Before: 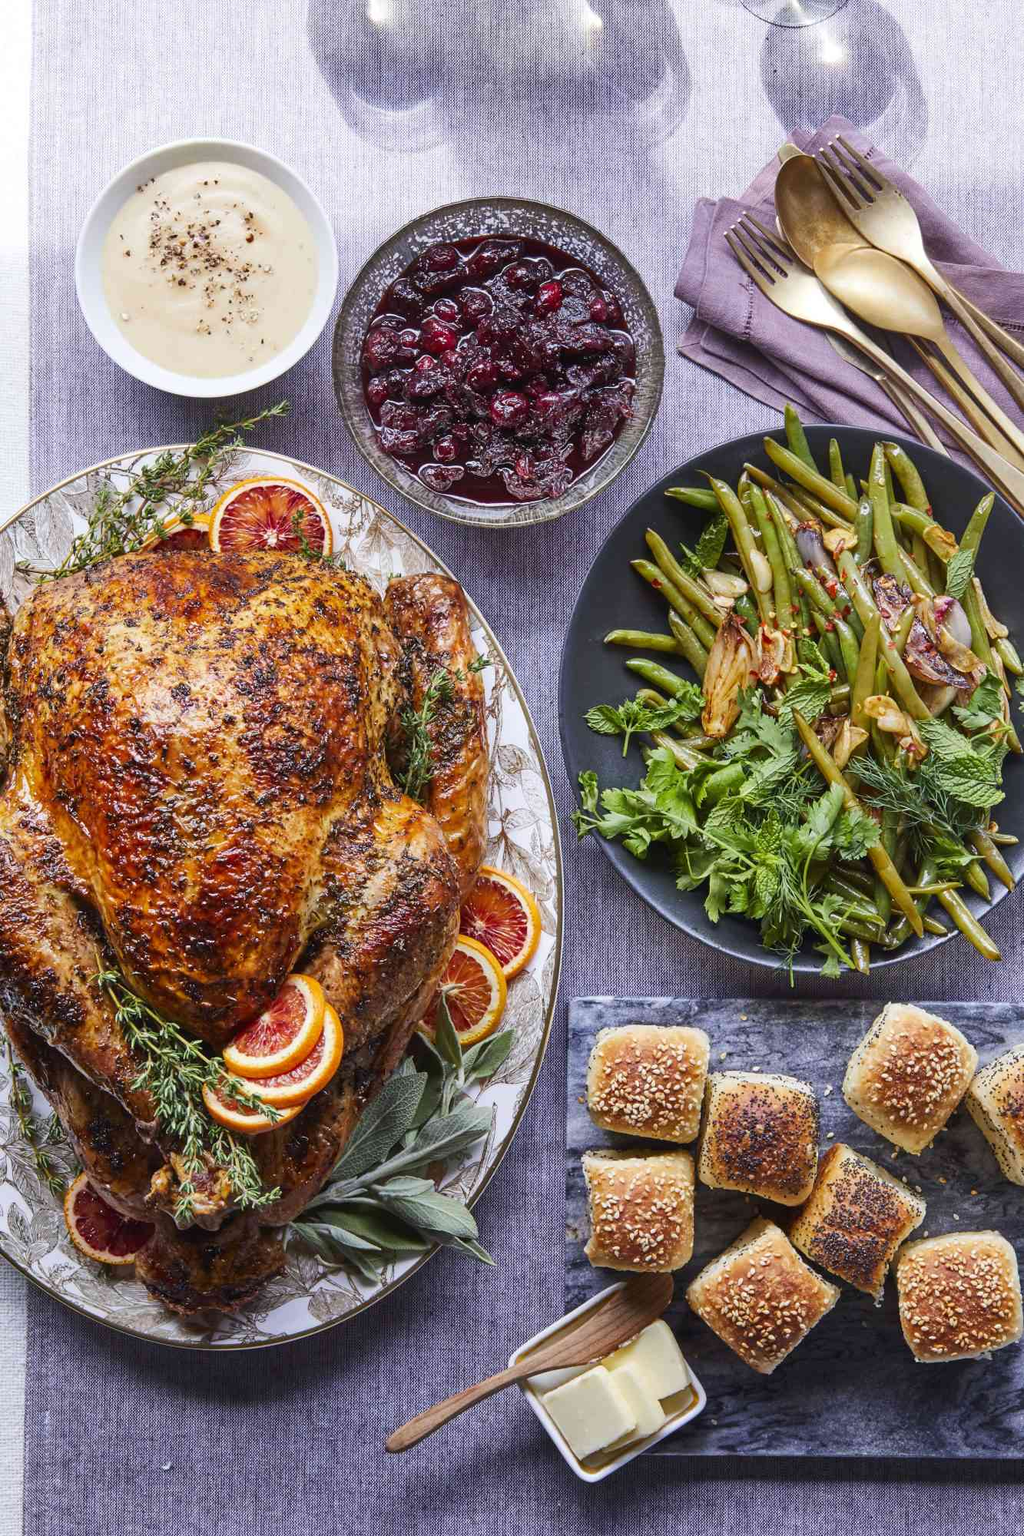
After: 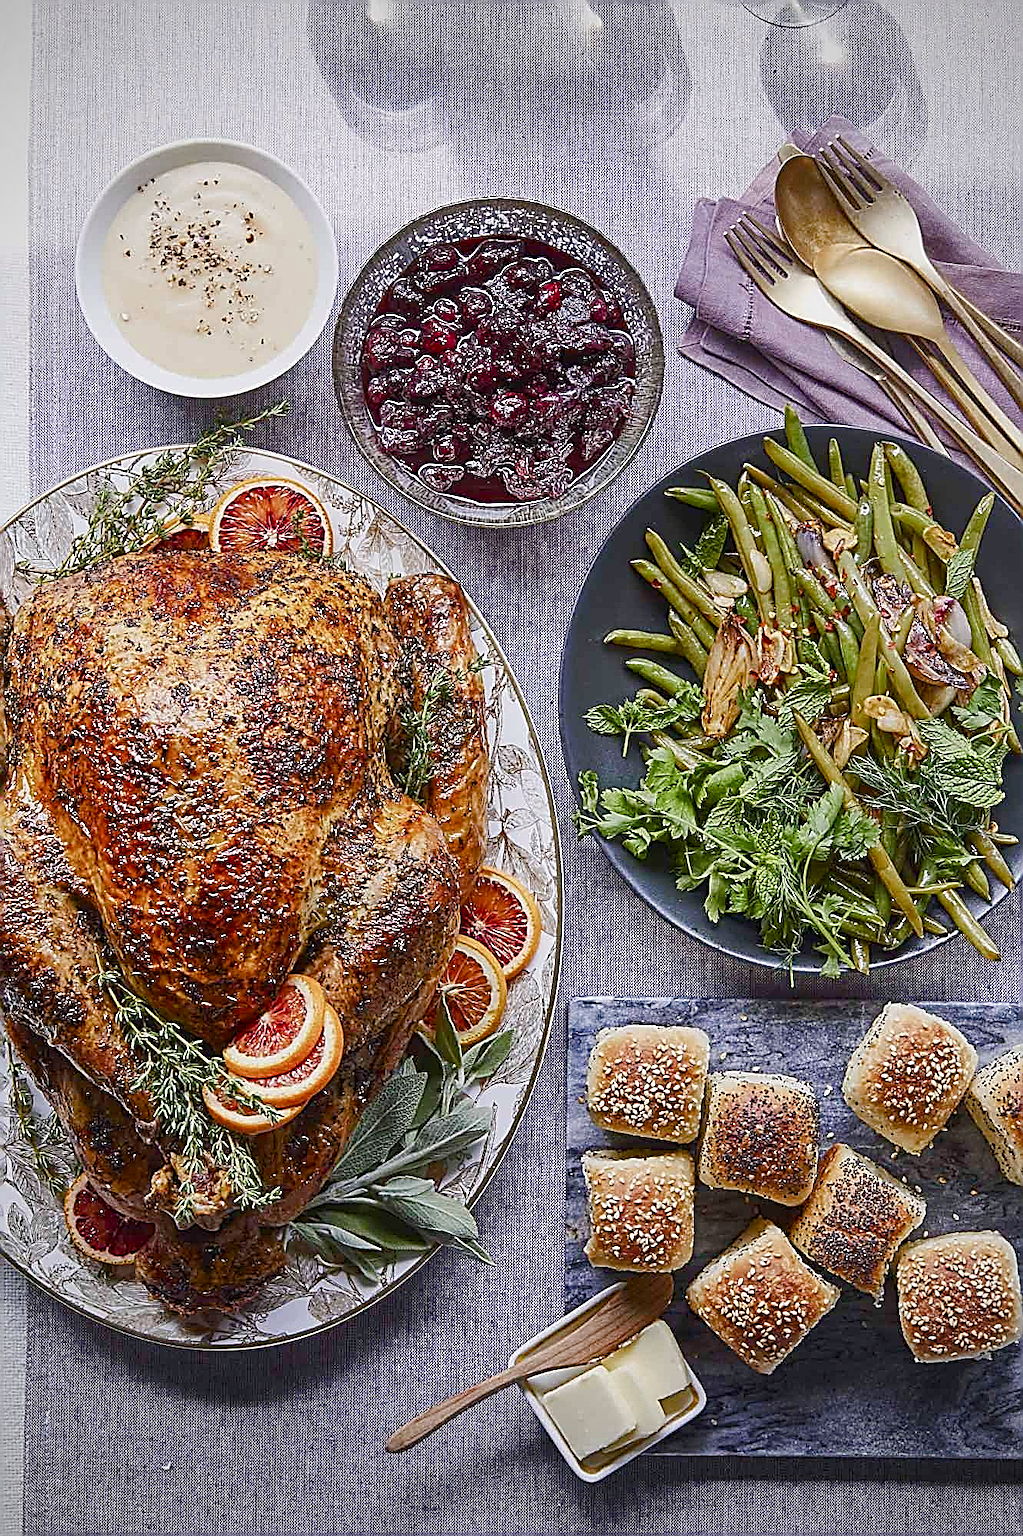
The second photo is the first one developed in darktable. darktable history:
sharpen: amount 2
color balance rgb: shadows lift › chroma 1%, shadows lift › hue 113°, highlights gain › chroma 0.2%, highlights gain › hue 333°, perceptual saturation grading › global saturation 20%, perceptual saturation grading › highlights -50%, perceptual saturation grading › shadows 25%, contrast -10%
vignetting: unbound false
